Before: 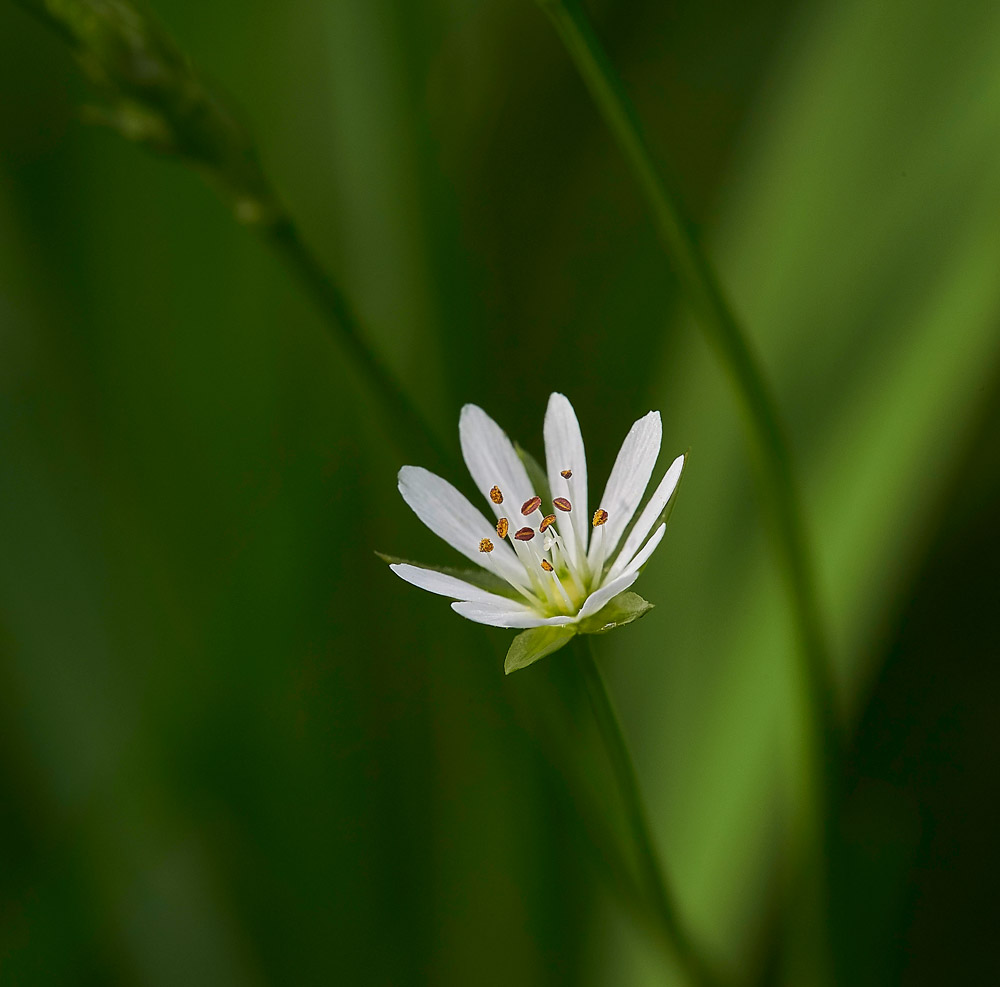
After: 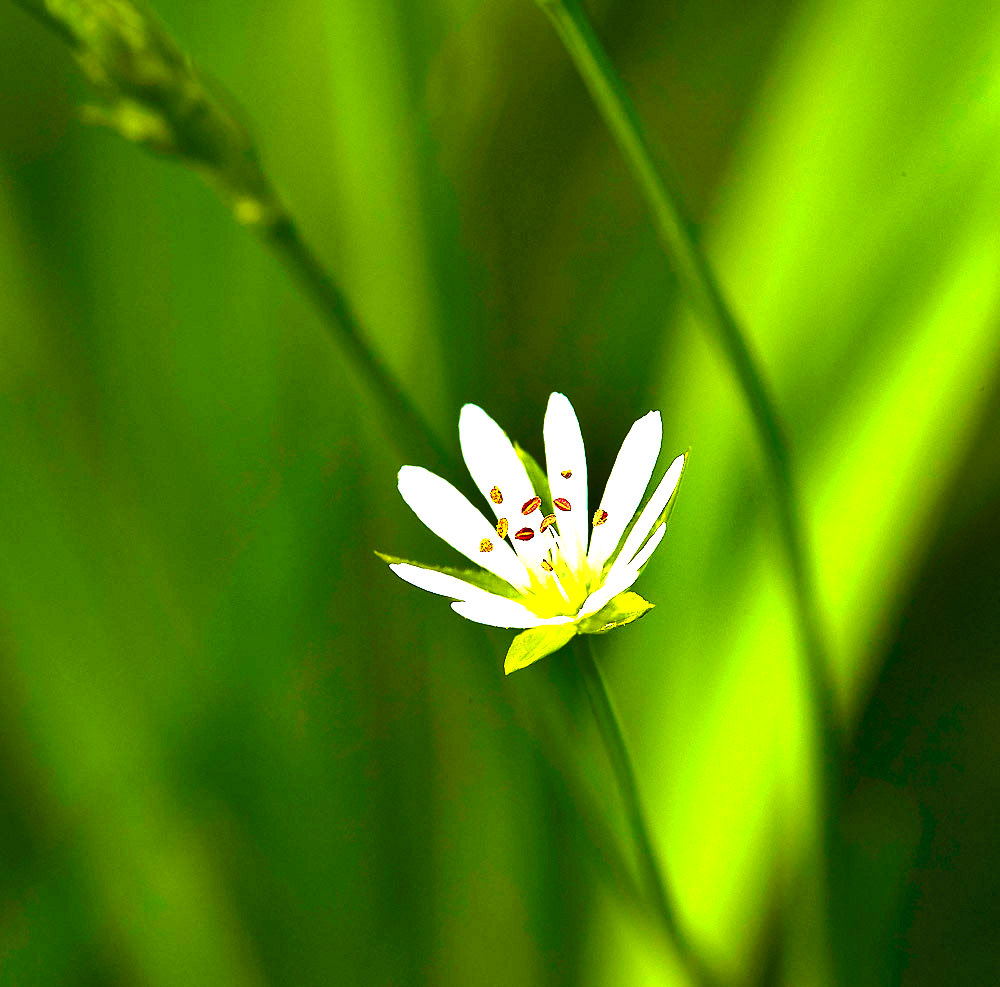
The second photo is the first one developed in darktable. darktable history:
color balance rgb: linear chroma grading › shadows 17.613%, linear chroma grading › highlights 61.724%, linear chroma grading › global chroma 49.609%, perceptual saturation grading › global saturation 0.672%, perceptual brilliance grading › highlights 17.838%, perceptual brilliance grading › mid-tones 30.886%, perceptual brilliance grading › shadows -30.578%, global vibrance 12.061%
shadows and highlights: highlights color adjustment 41.34%, soften with gaussian
exposure: black level correction 0.001, exposure 1.991 EV, compensate highlight preservation false
tone equalizer: edges refinement/feathering 500, mask exposure compensation -1.57 EV, preserve details no
